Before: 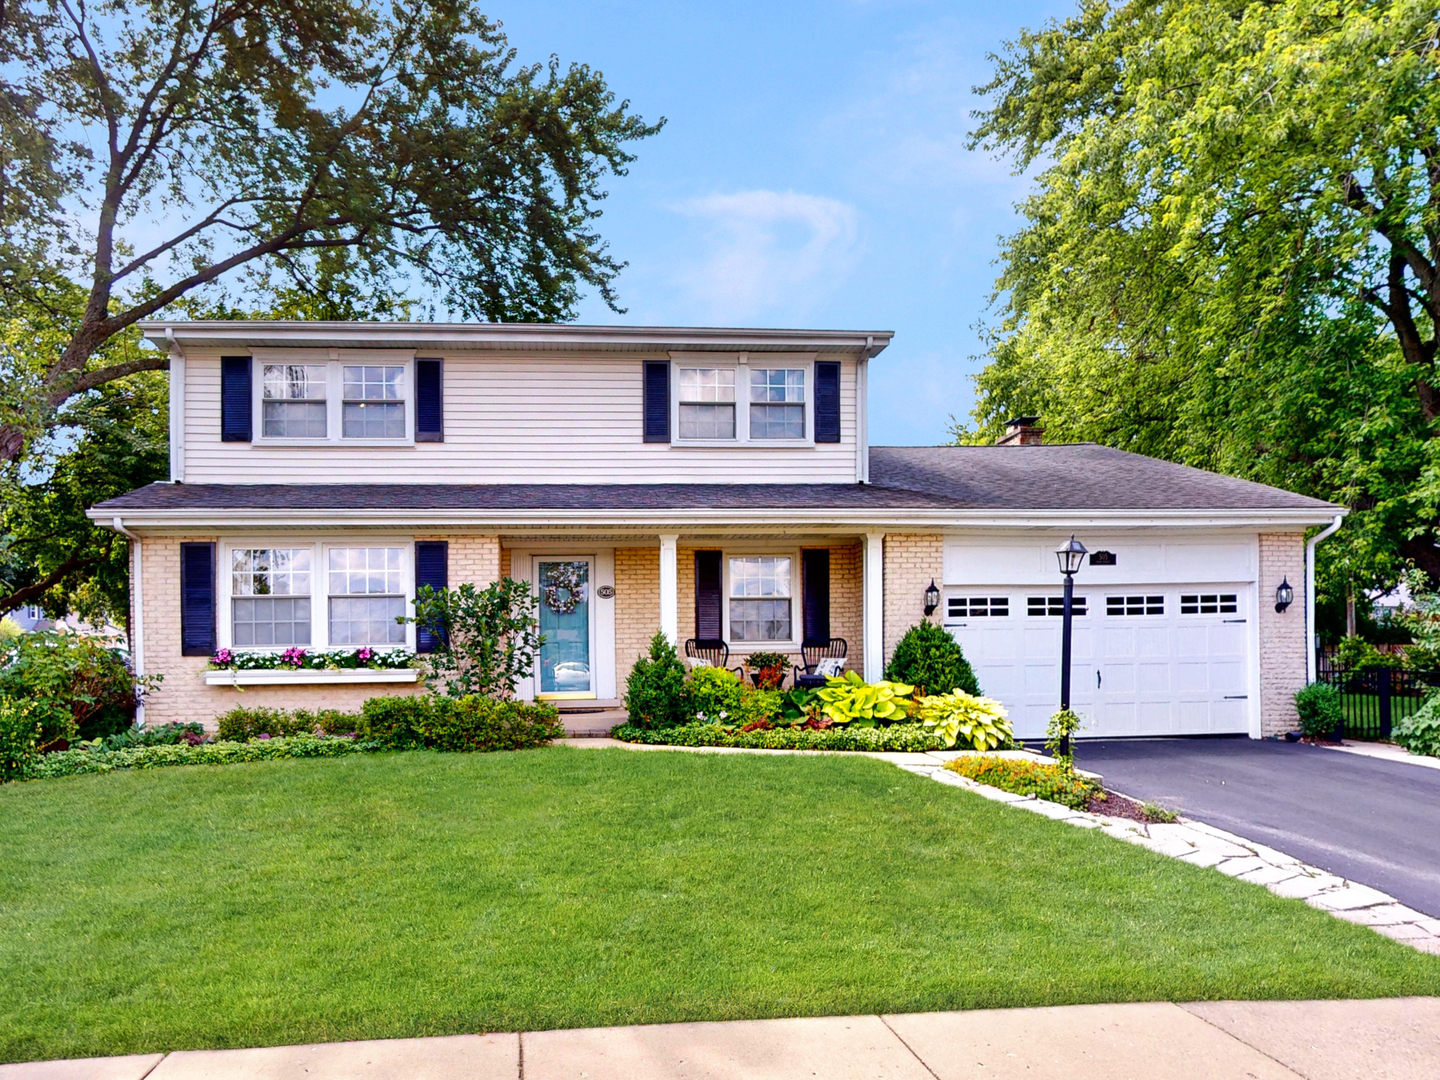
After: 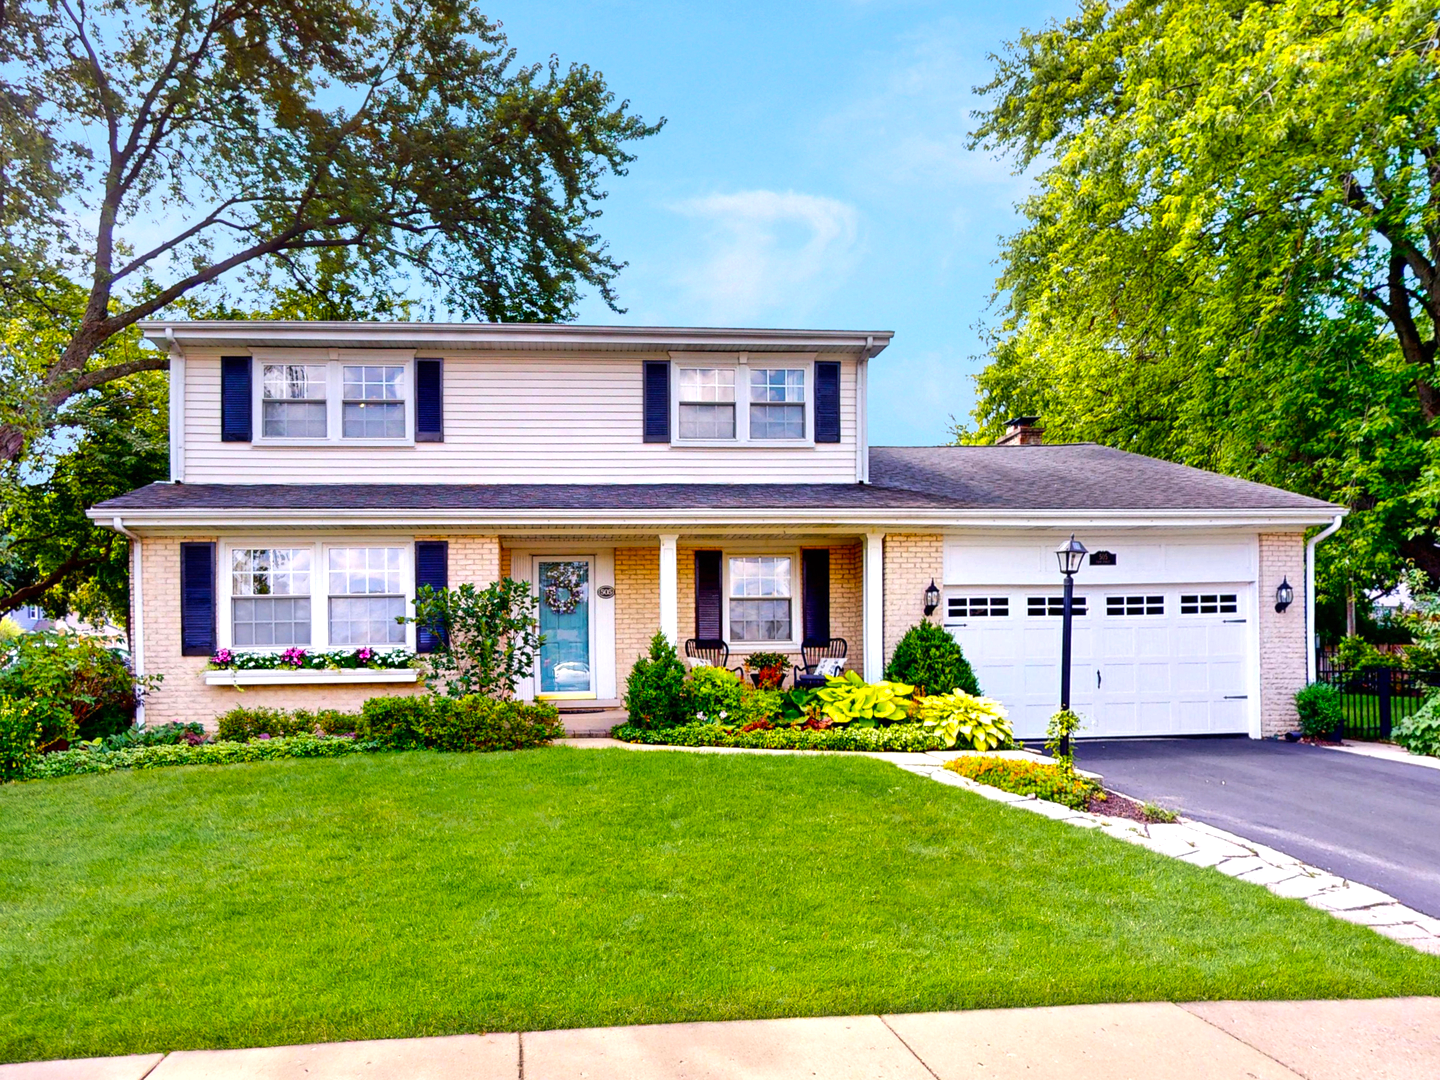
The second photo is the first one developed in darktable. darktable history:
exposure: exposure 0.2 EV, compensate highlight preservation false
color balance: output saturation 120%
